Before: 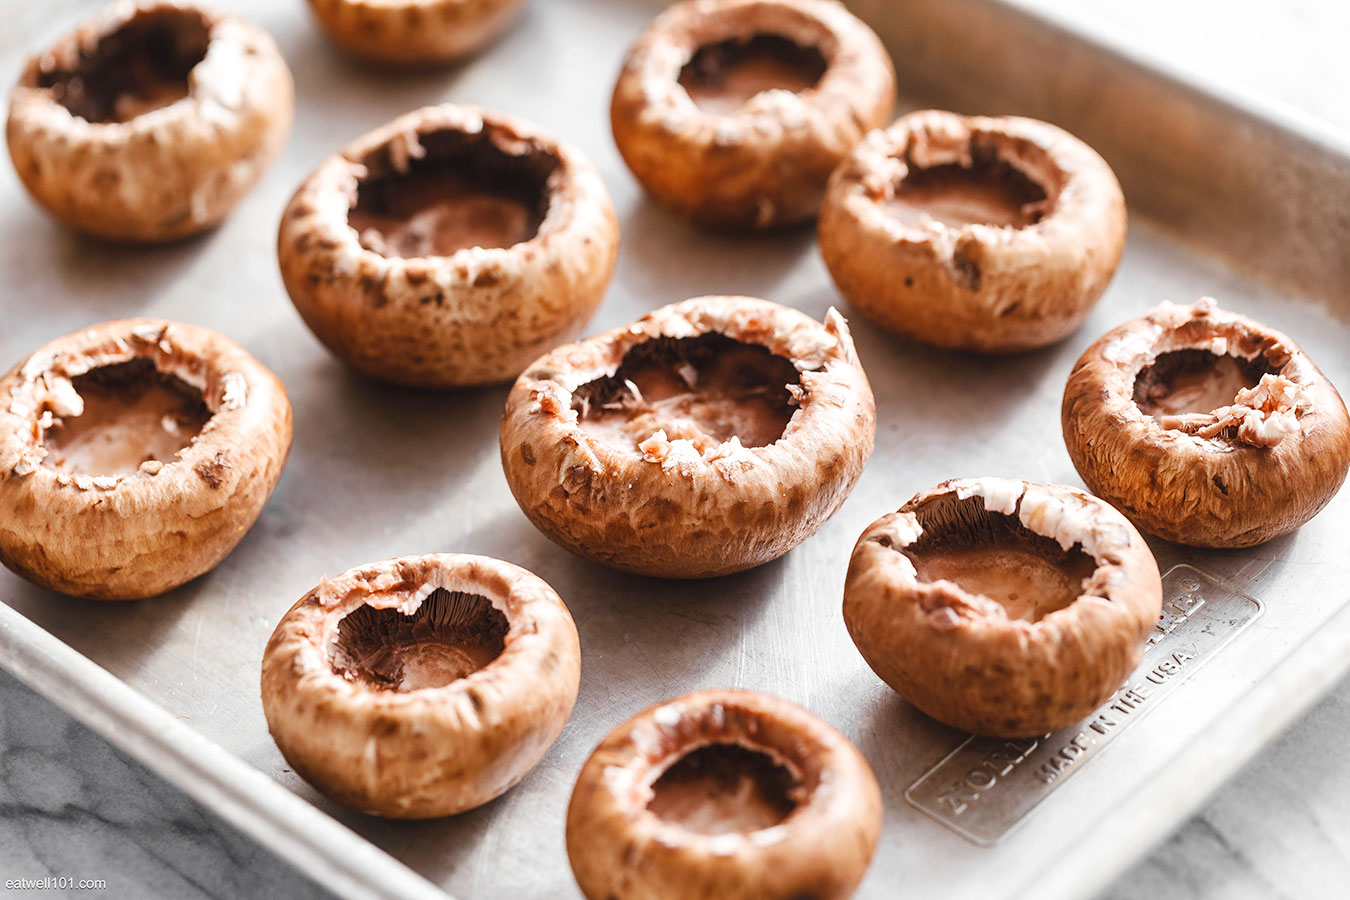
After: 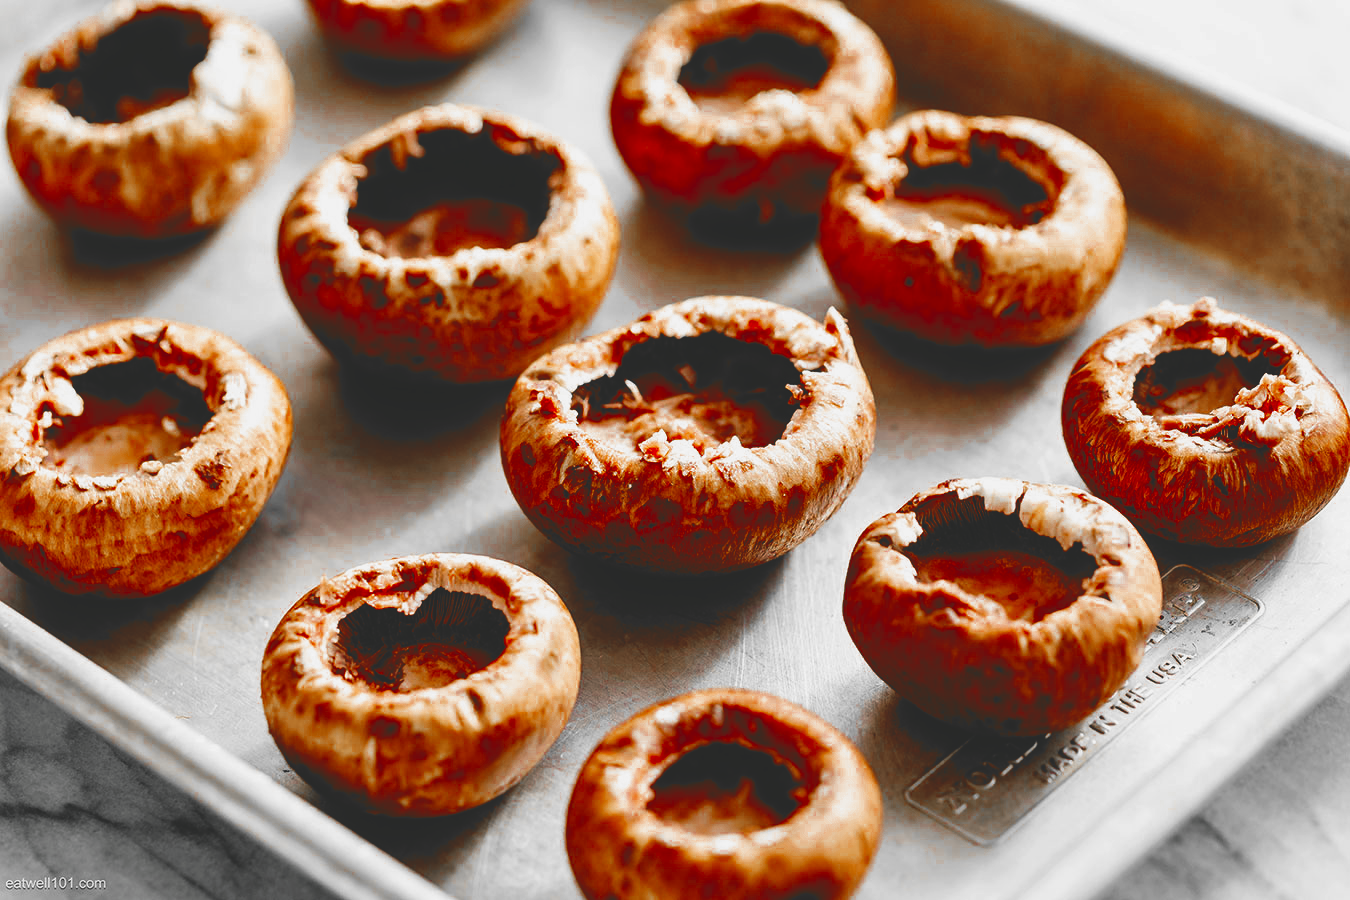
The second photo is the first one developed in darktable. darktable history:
base curve: curves: ch0 [(0, 0.02) (0.083, 0.036) (1, 1)], preserve colors none
color balance: input saturation 134.34%, contrast -10.04%, contrast fulcrum 19.67%, output saturation 133.51%
color zones: curves: ch0 [(0, 0.497) (0.096, 0.361) (0.221, 0.538) (0.429, 0.5) (0.571, 0.5) (0.714, 0.5) (0.857, 0.5) (1, 0.497)]; ch1 [(0, 0.5) (0.143, 0.5) (0.257, -0.002) (0.429, 0.04) (0.571, -0.001) (0.714, -0.015) (0.857, 0.024) (1, 0.5)]
color correction: highlights a* -0.482, highlights b* 9.48, shadows a* -9.48, shadows b* 0.803
